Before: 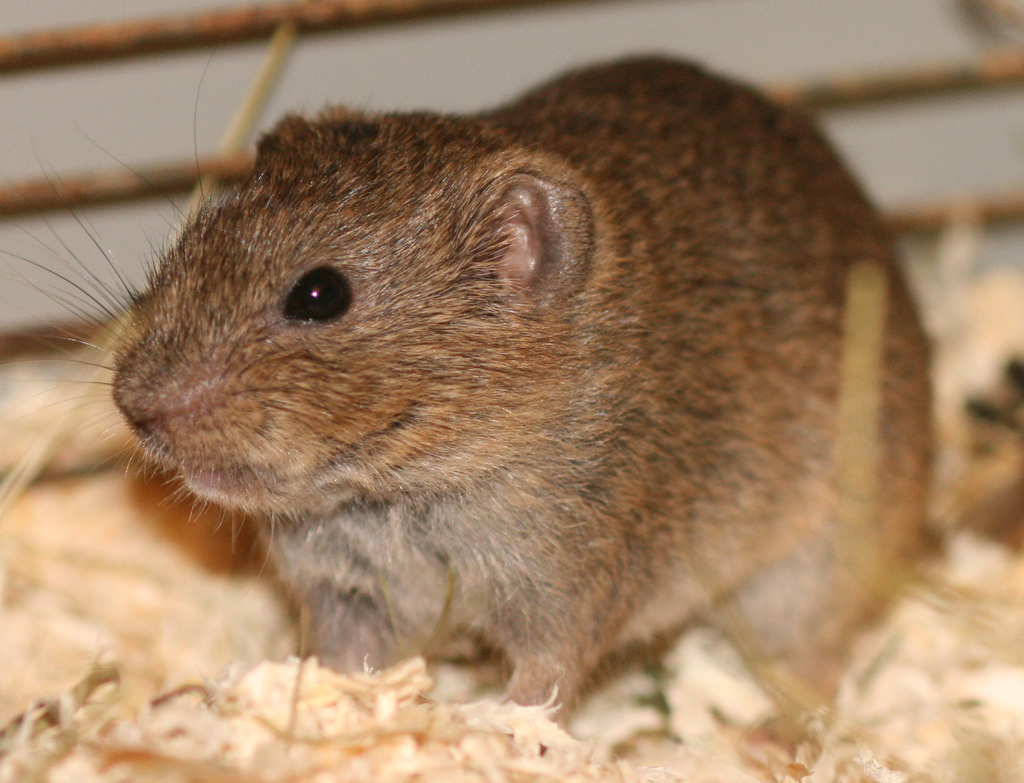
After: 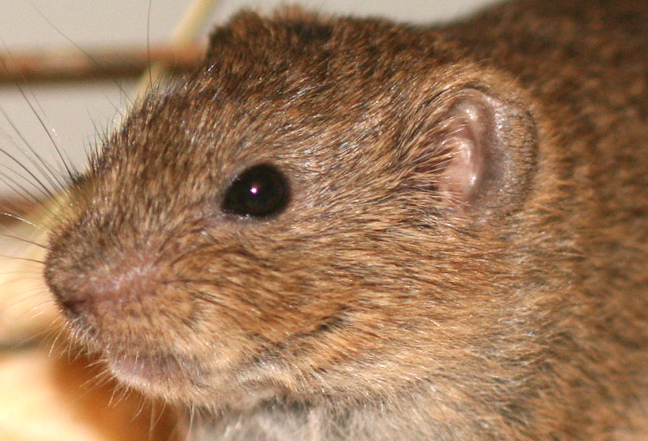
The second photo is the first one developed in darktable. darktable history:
crop and rotate: angle -4.99°, left 2.122%, top 6.945%, right 27.566%, bottom 30.519%
exposure: exposure 0.6 EV, compensate highlight preservation false
